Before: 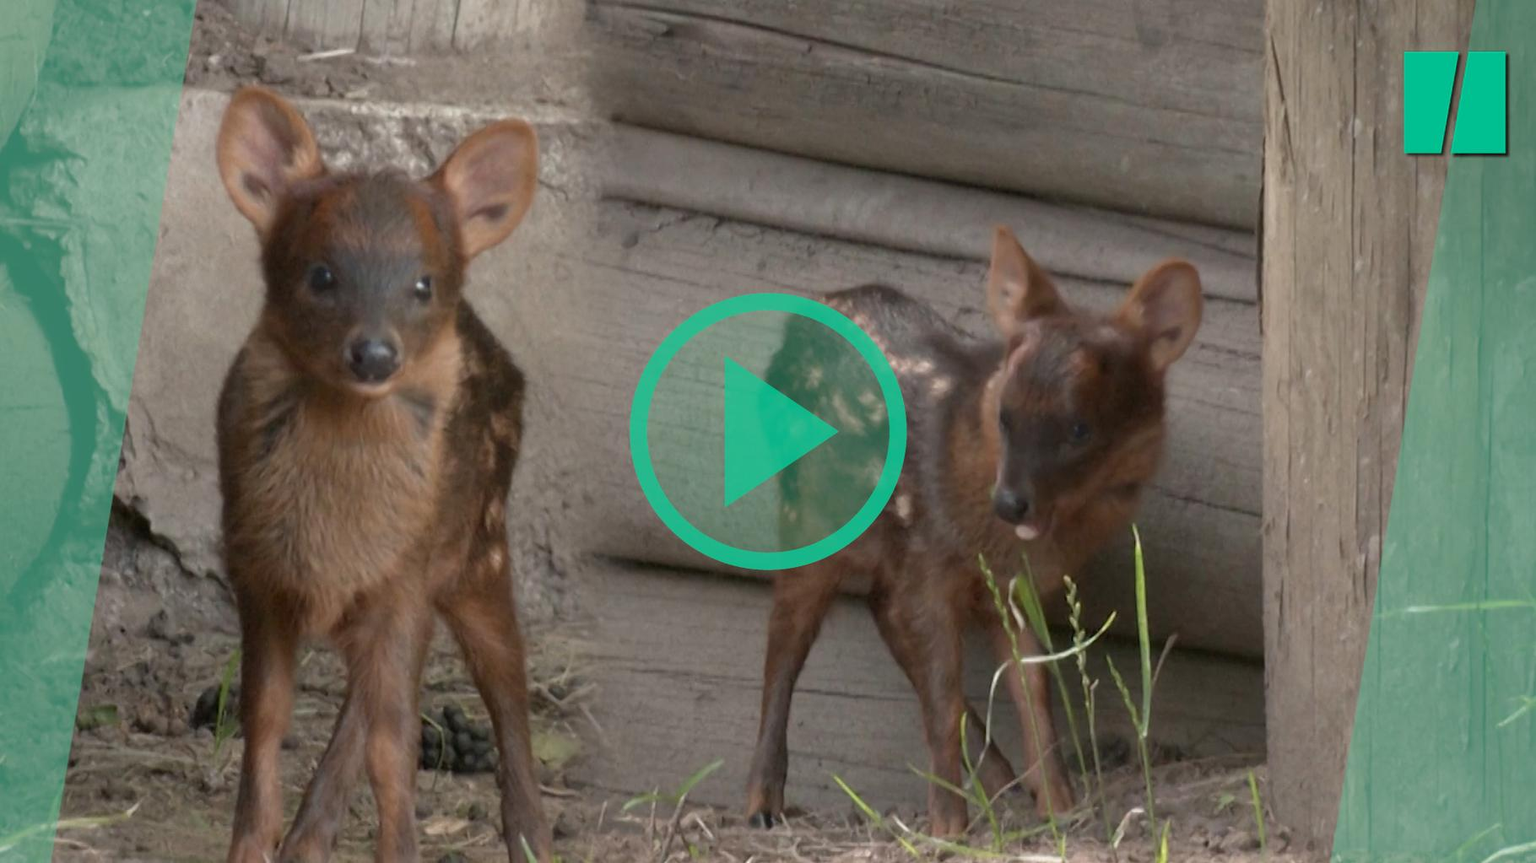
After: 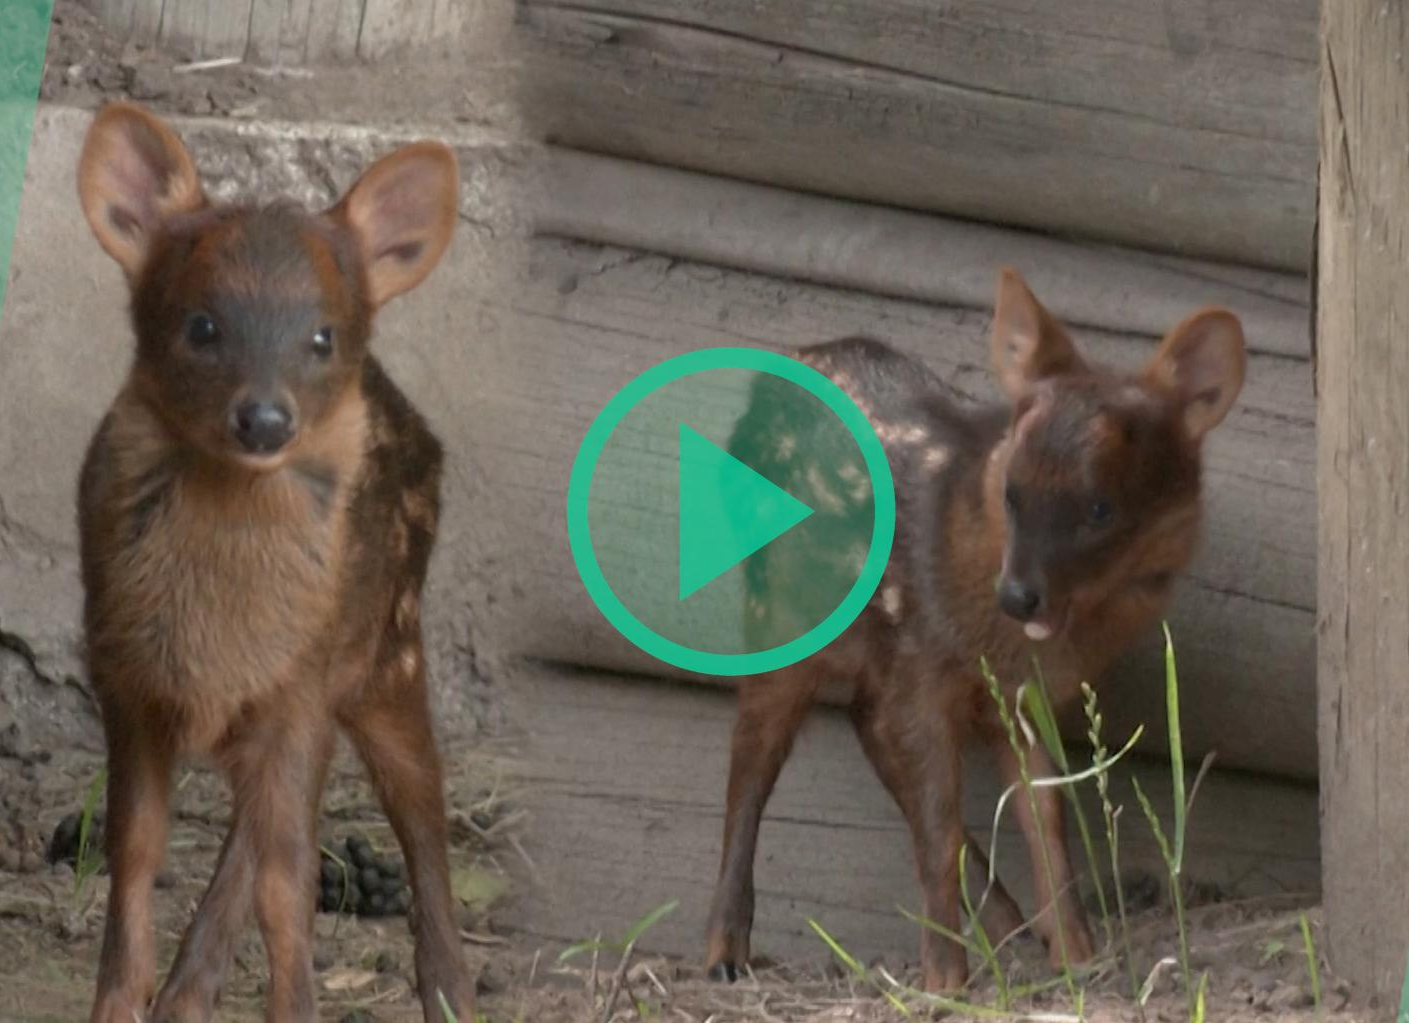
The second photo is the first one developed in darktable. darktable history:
crop: left 9.873%, right 12.662%
